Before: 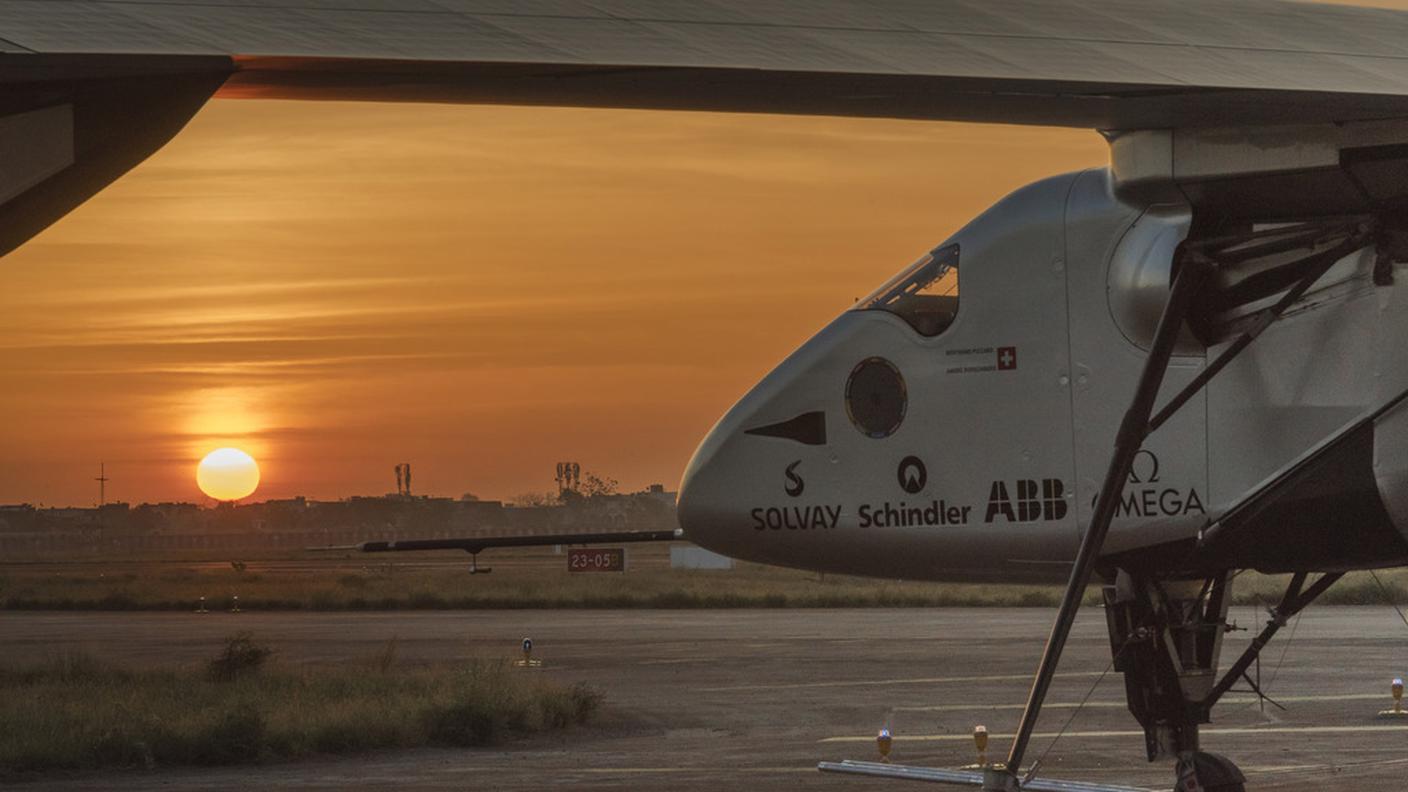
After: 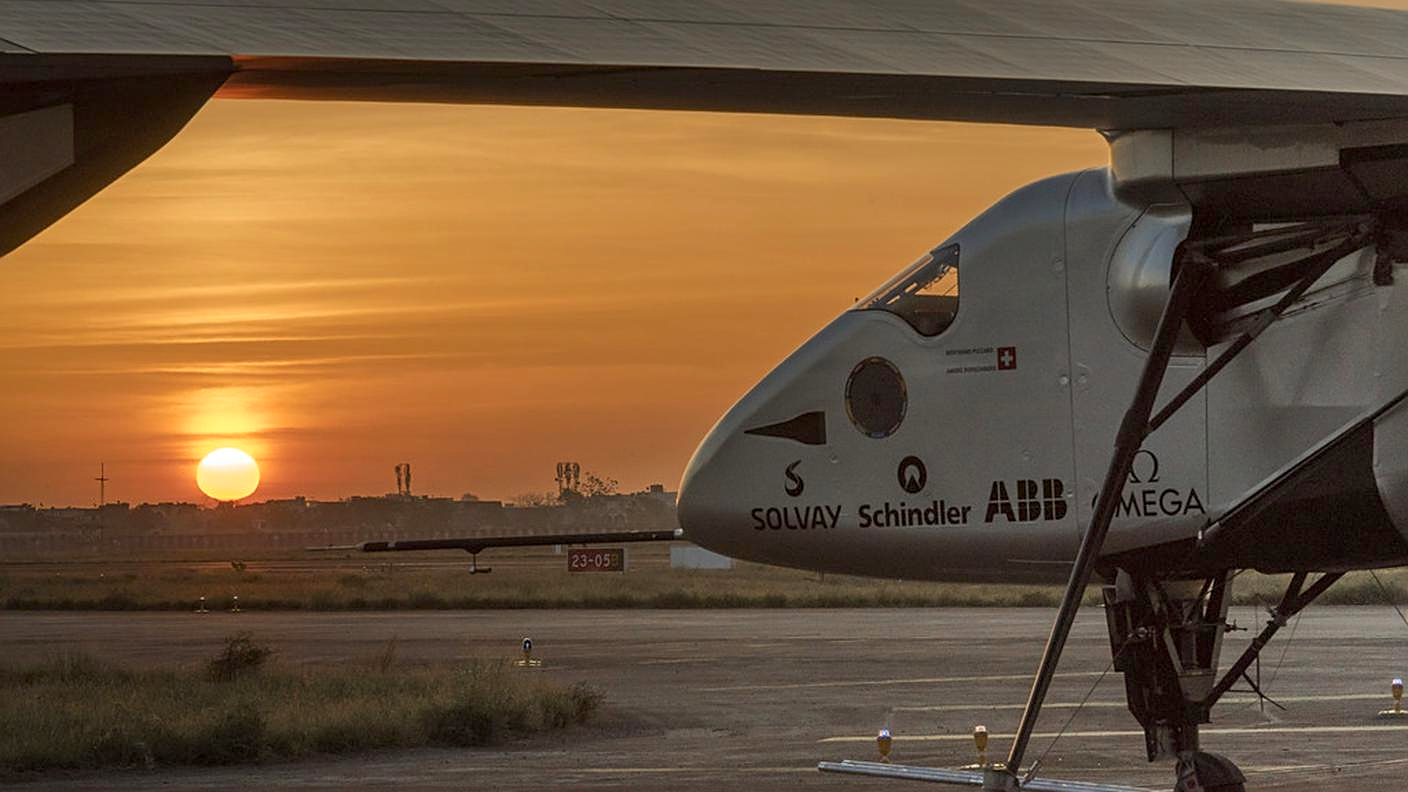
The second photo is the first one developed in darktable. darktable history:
exposure: black level correction 0.005, exposure 0.286 EV, compensate highlight preservation false
sharpen: on, module defaults
